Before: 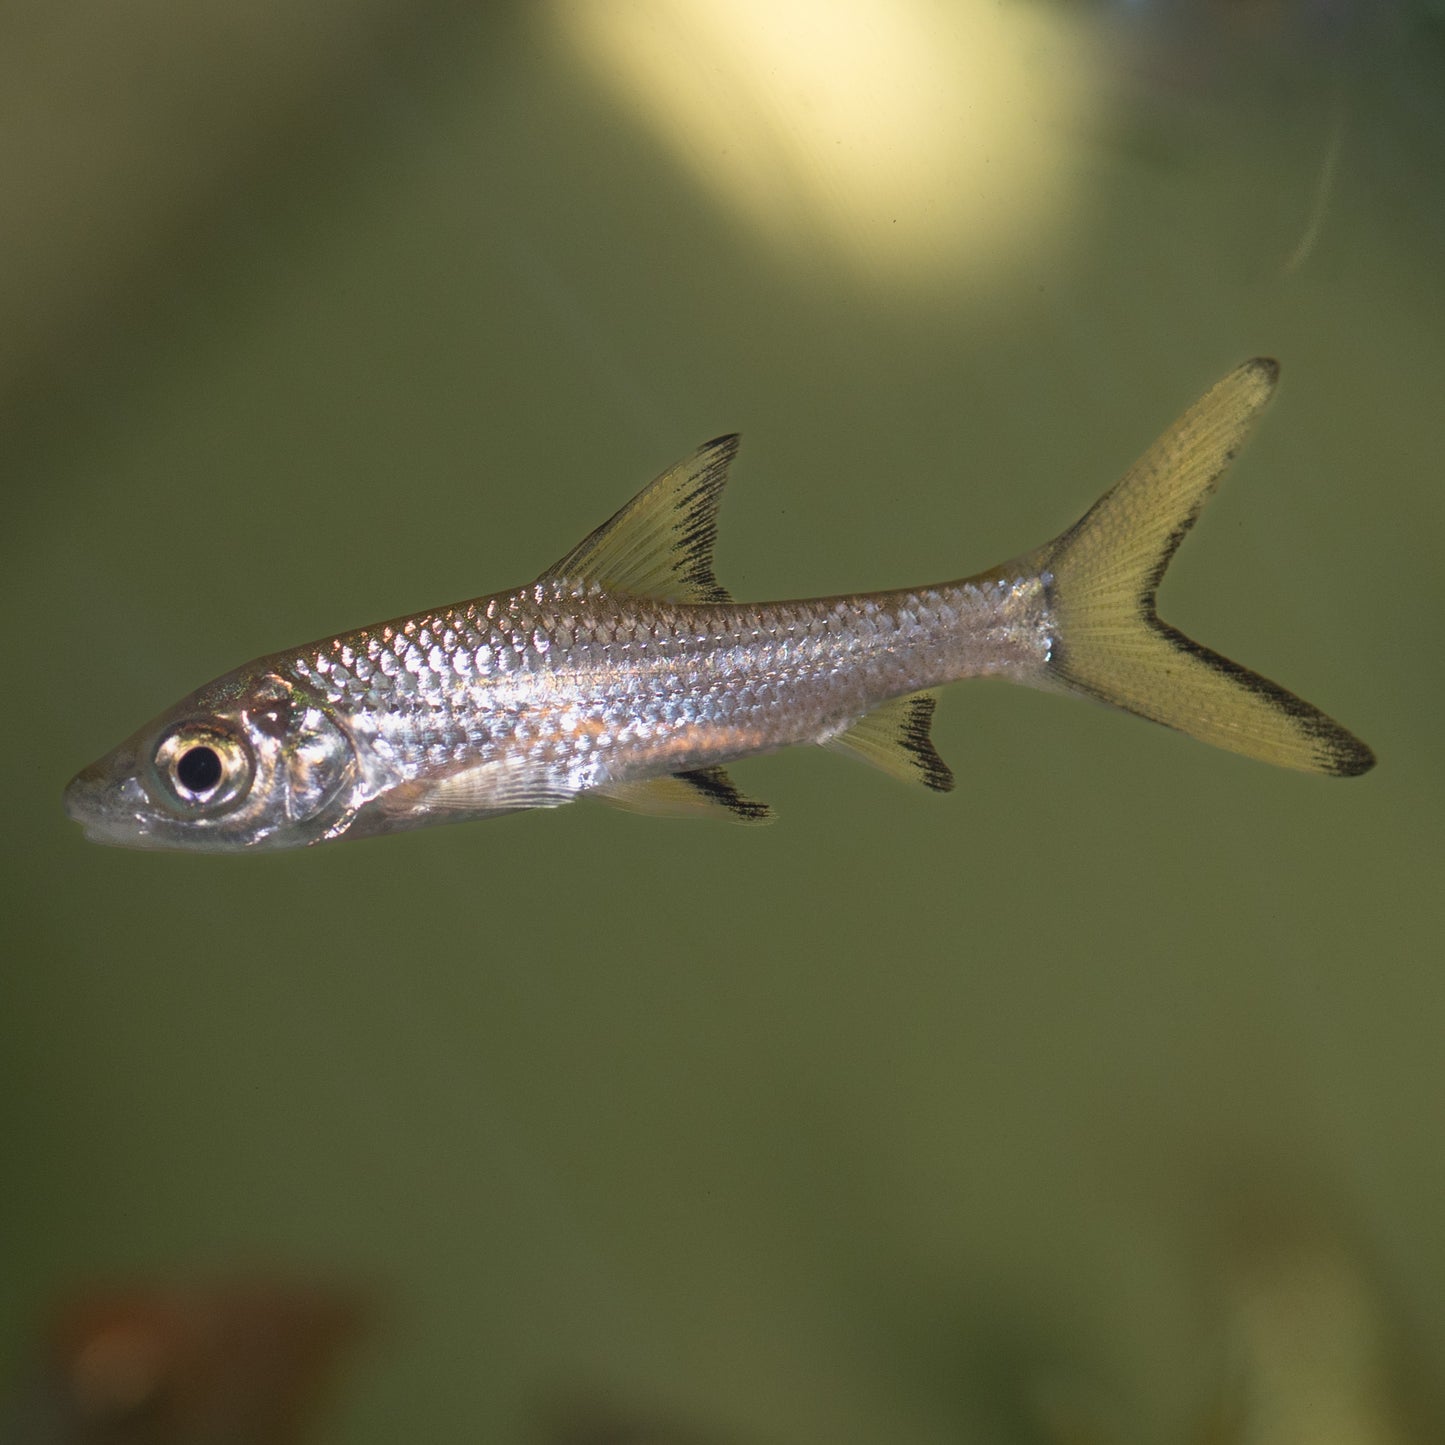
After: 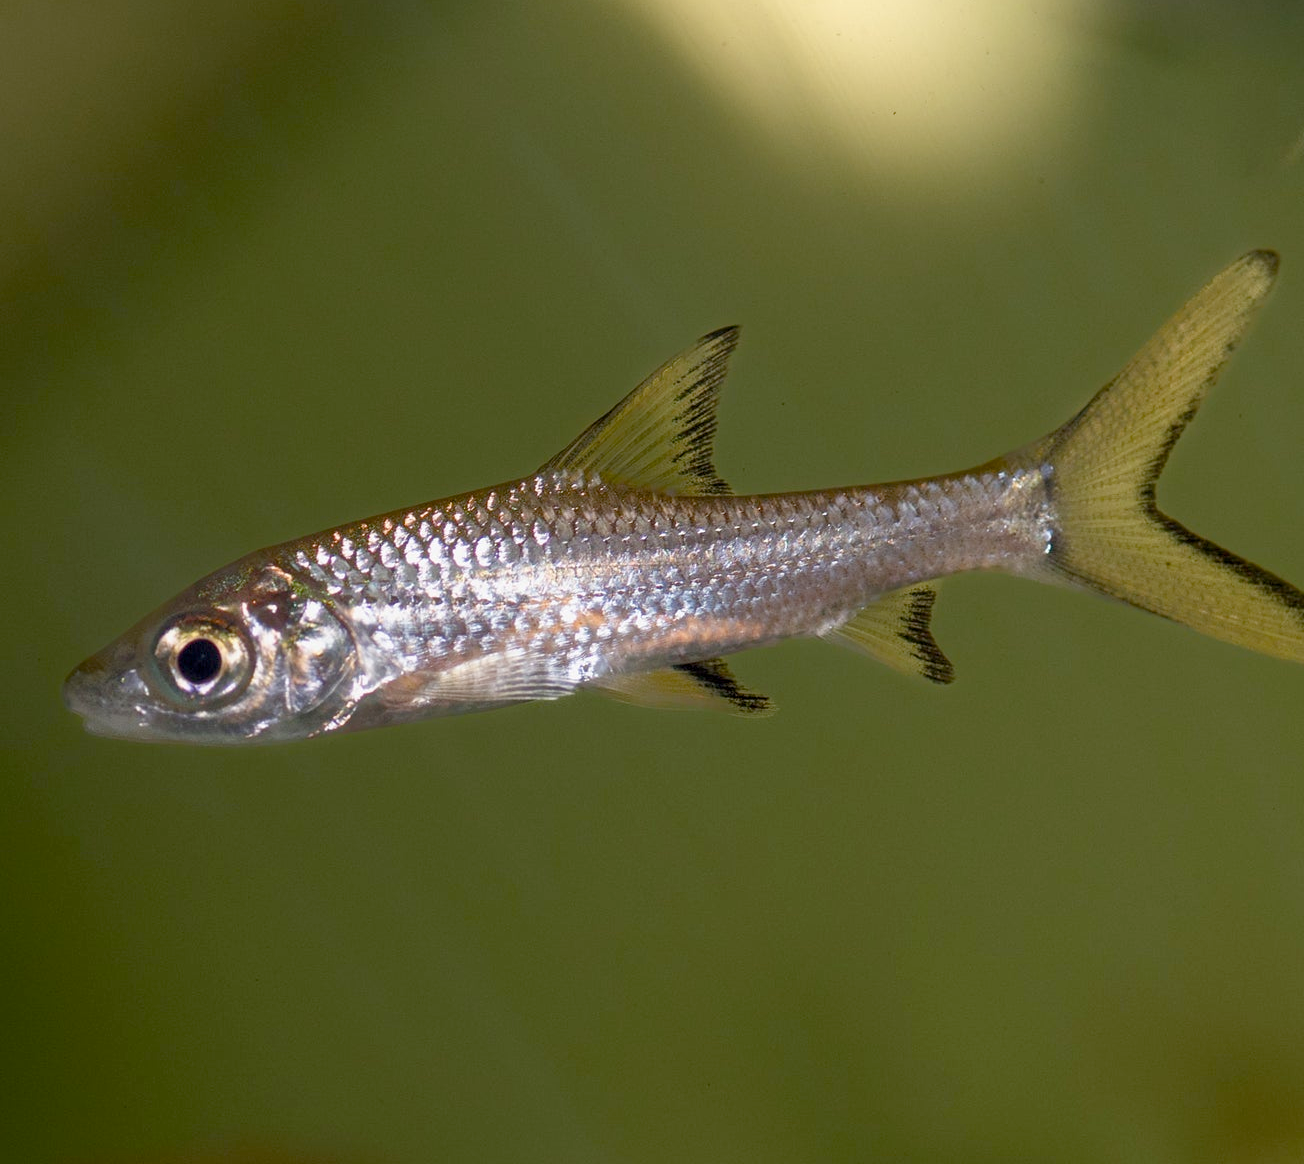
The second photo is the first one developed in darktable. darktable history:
crop: top 7.49%, right 9.717%, bottom 11.943%
exposure: black level correction 0.01, exposure 0.014 EV, compensate highlight preservation false
color balance rgb: perceptual saturation grading › global saturation 20%, perceptual saturation grading › highlights -25%, perceptual saturation grading › shadows 50%, global vibrance -25%
